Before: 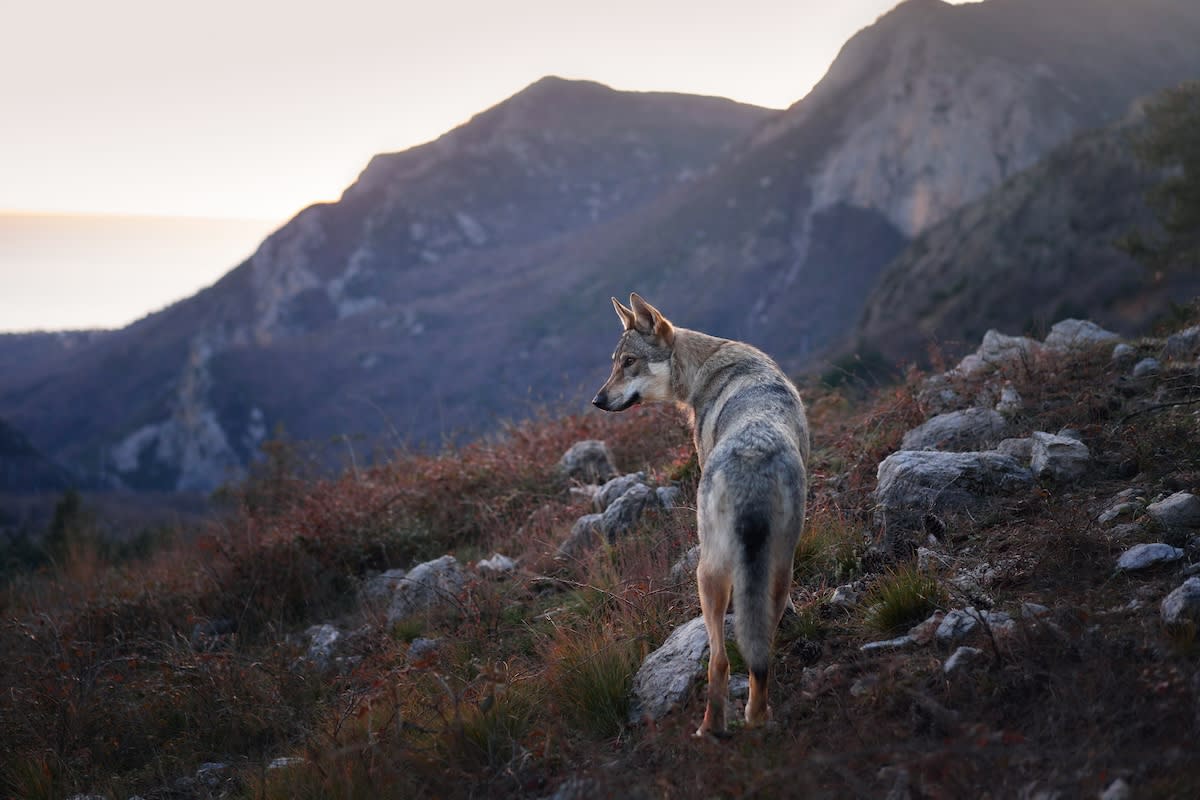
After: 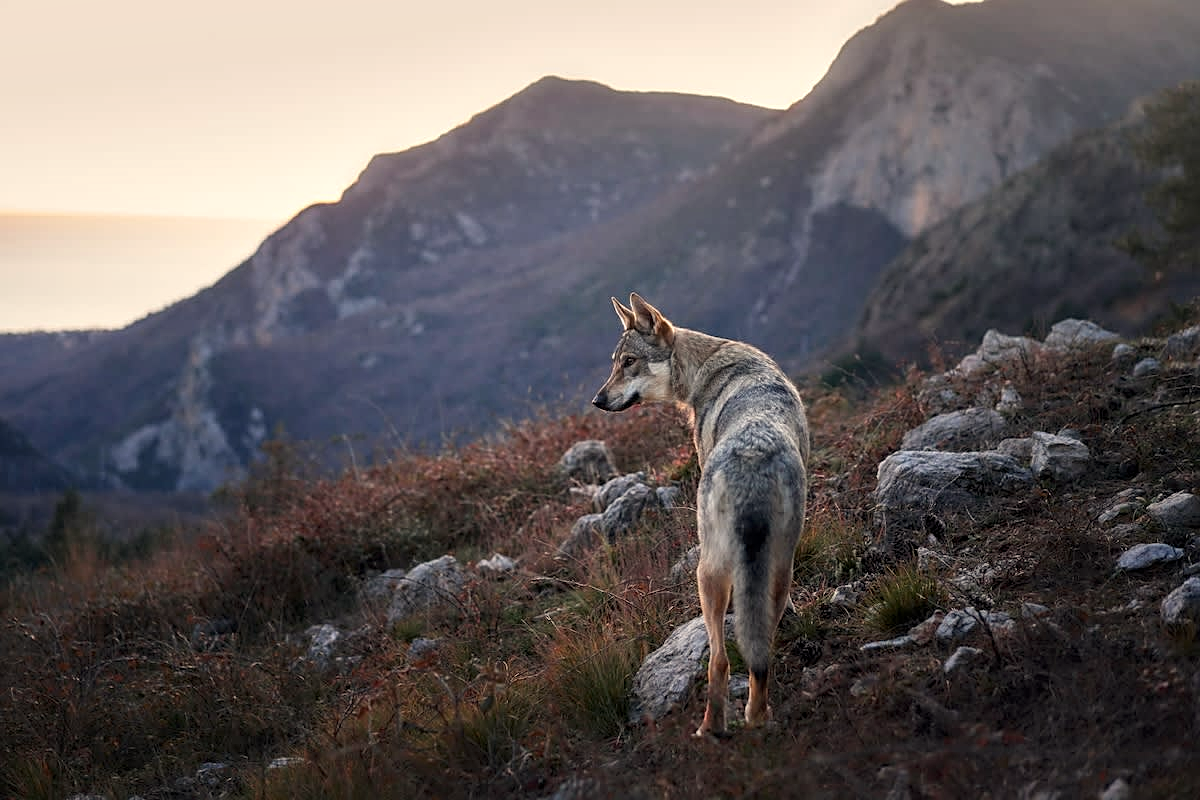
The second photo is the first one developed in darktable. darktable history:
sharpen: on, module defaults
white balance: red 1.045, blue 0.932
local contrast: on, module defaults
